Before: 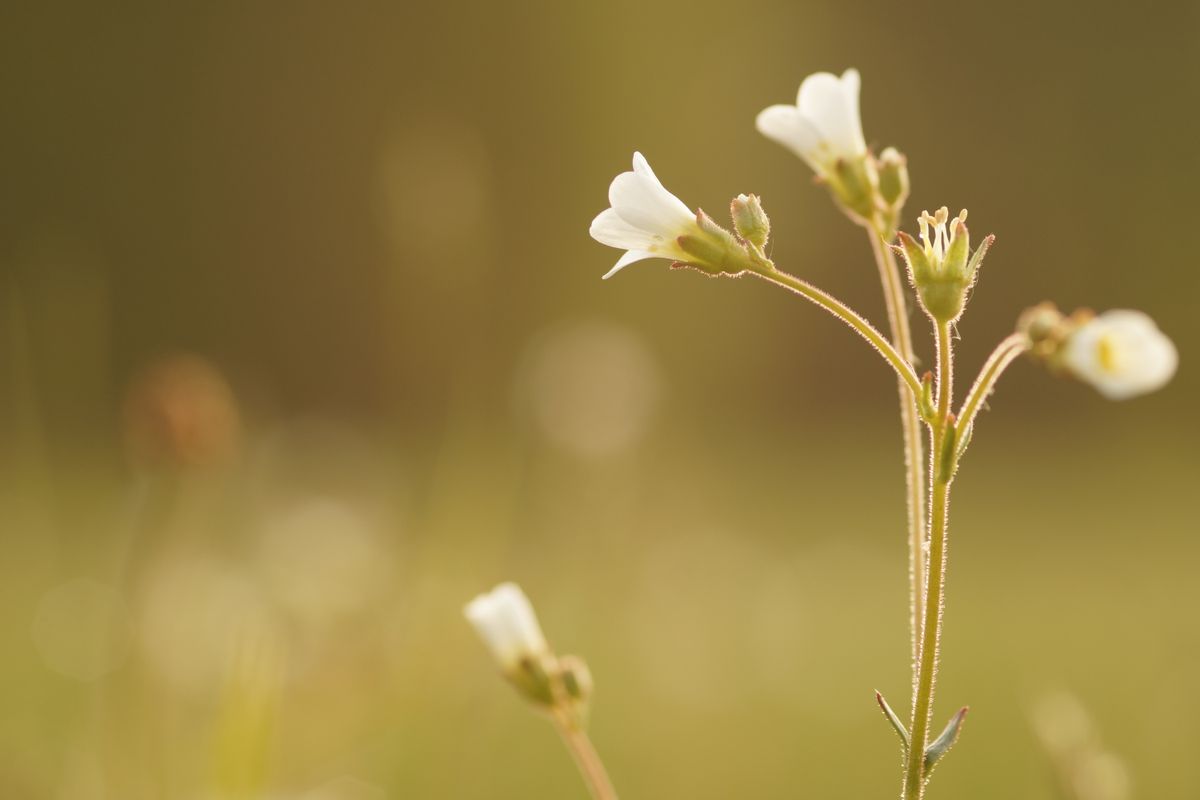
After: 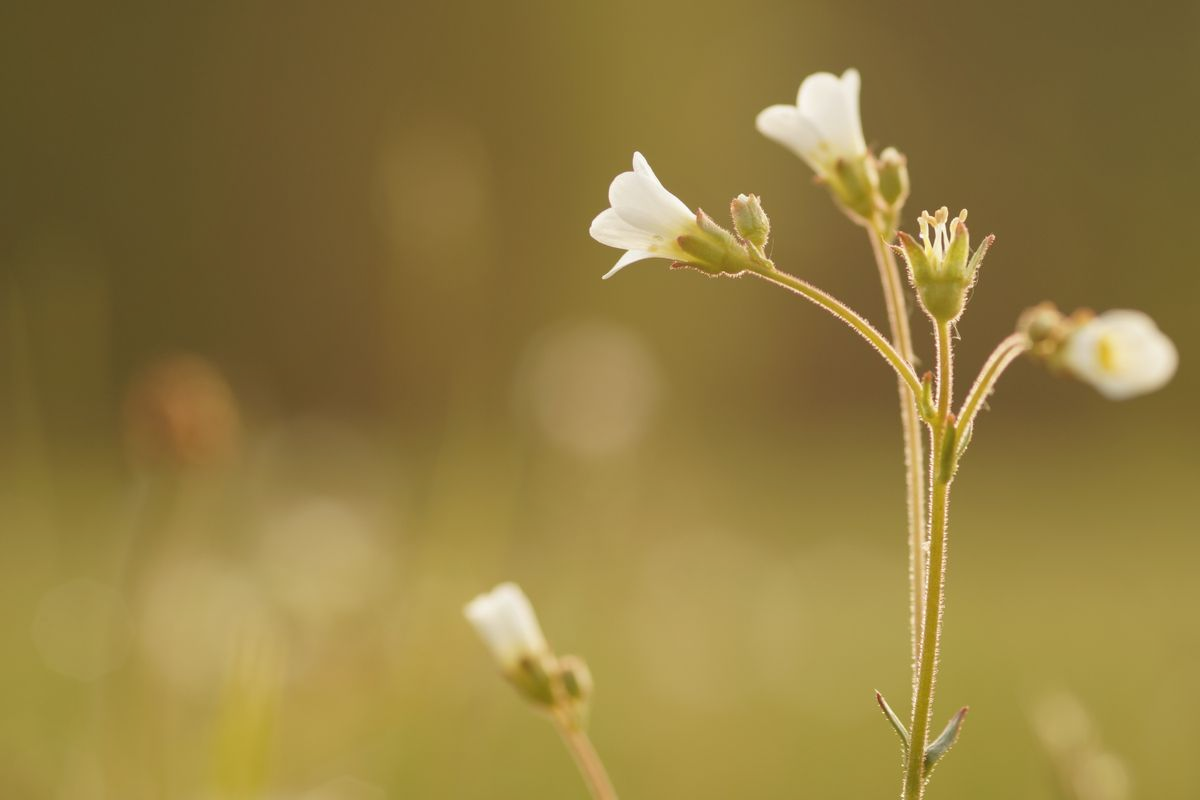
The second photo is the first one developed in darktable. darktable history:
tone equalizer: -7 EV 0.18 EV, -6 EV 0.12 EV, -5 EV 0.08 EV, -4 EV 0.04 EV, -2 EV -0.02 EV, -1 EV -0.04 EV, +0 EV -0.06 EV, luminance estimator HSV value / RGB max
shadows and highlights: shadows 25, highlights -25
